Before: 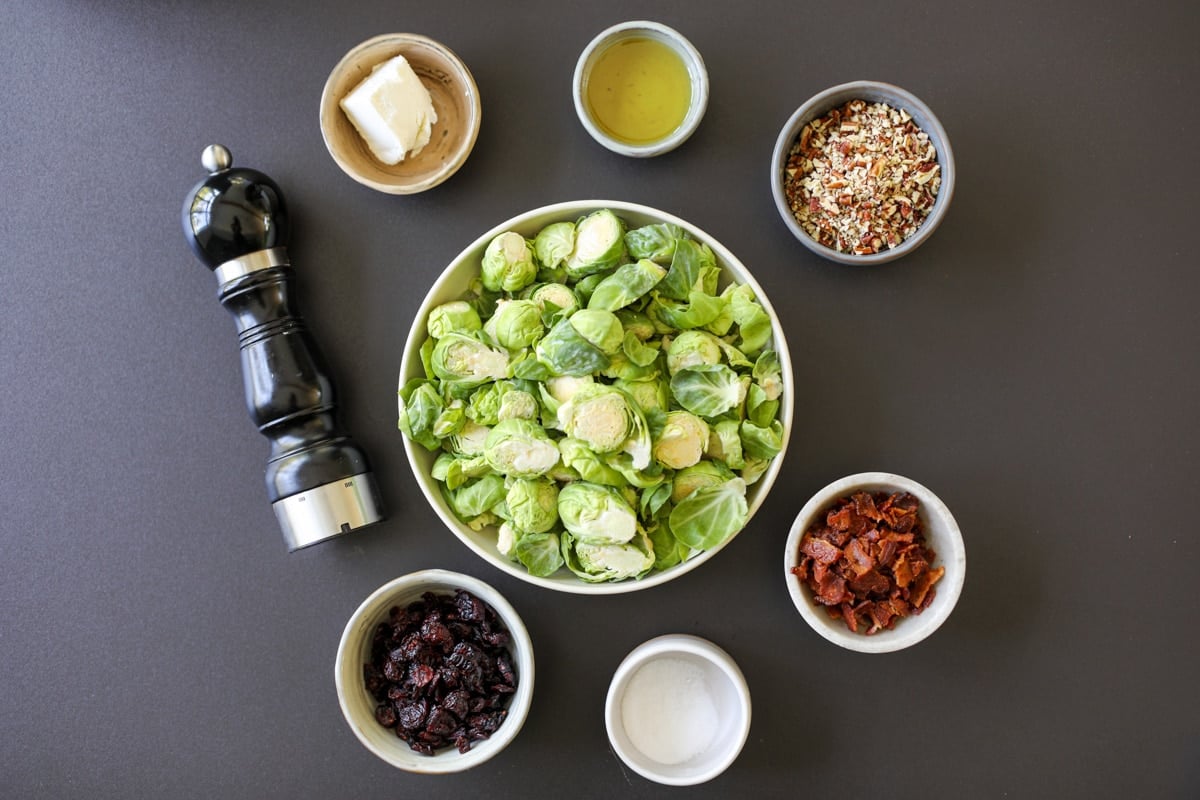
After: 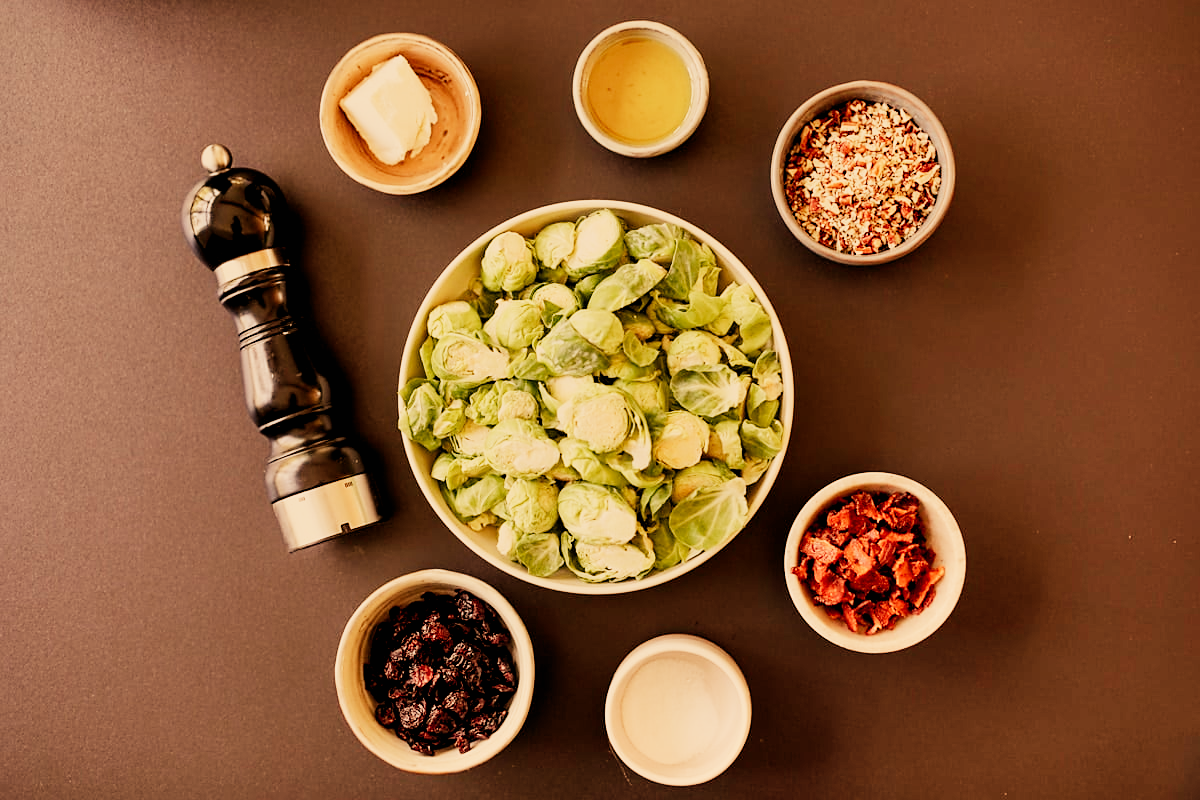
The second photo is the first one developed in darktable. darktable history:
sigmoid: skew -0.2, preserve hue 0%, red attenuation 0.1, red rotation 0.035, green attenuation 0.1, green rotation -0.017, blue attenuation 0.15, blue rotation -0.052, base primaries Rec2020
white balance: red 1.467, blue 0.684
exposure: black level correction 0.009, exposure 0.119 EV, compensate highlight preservation false
shadows and highlights: low approximation 0.01, soften with gaussian
sharpen: radius 1.458, amount 0.398, threshold 1.271
